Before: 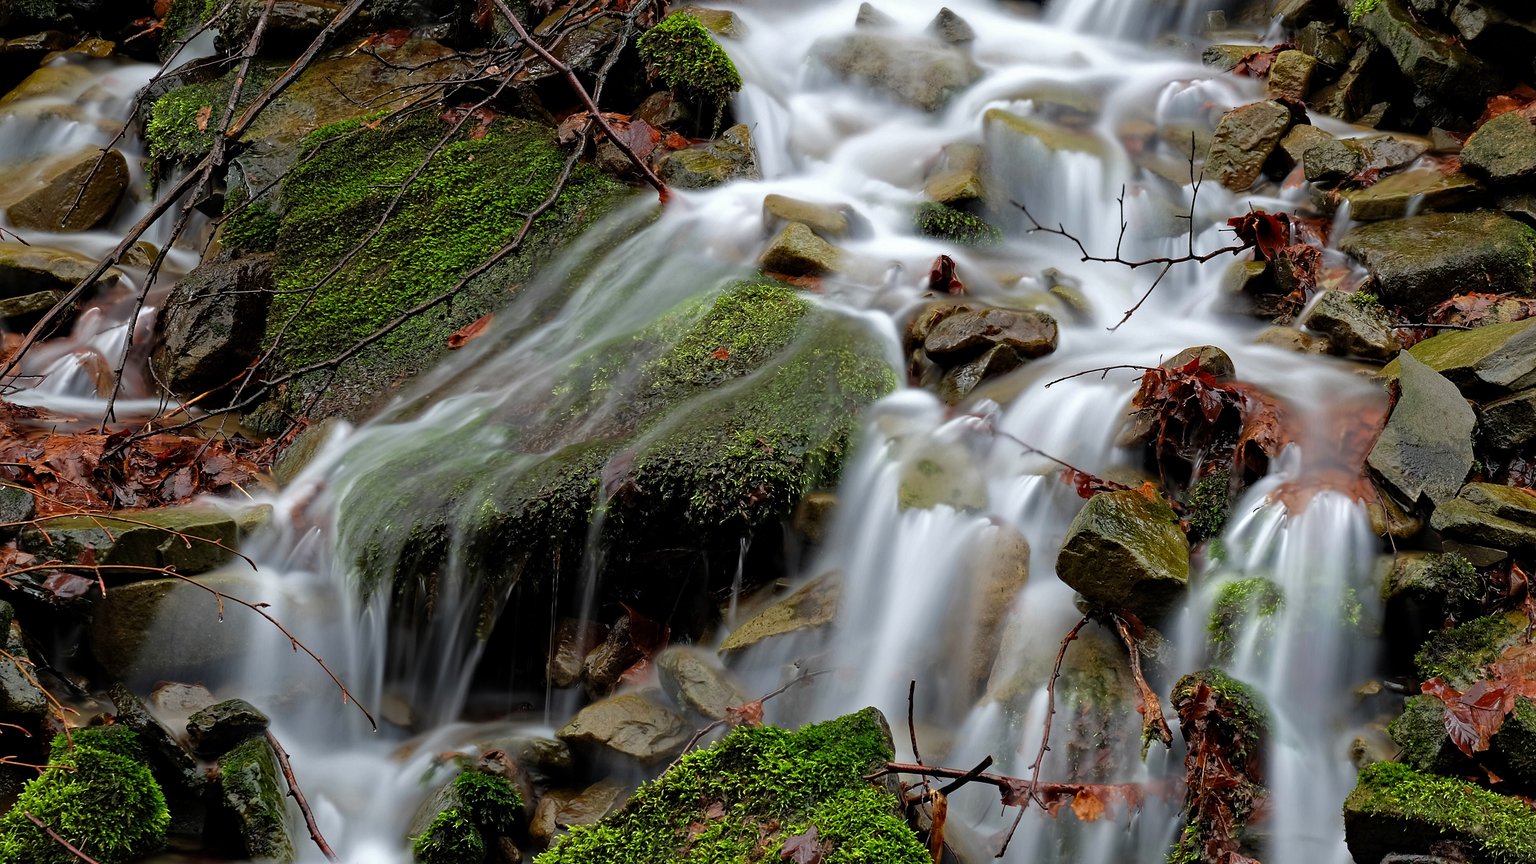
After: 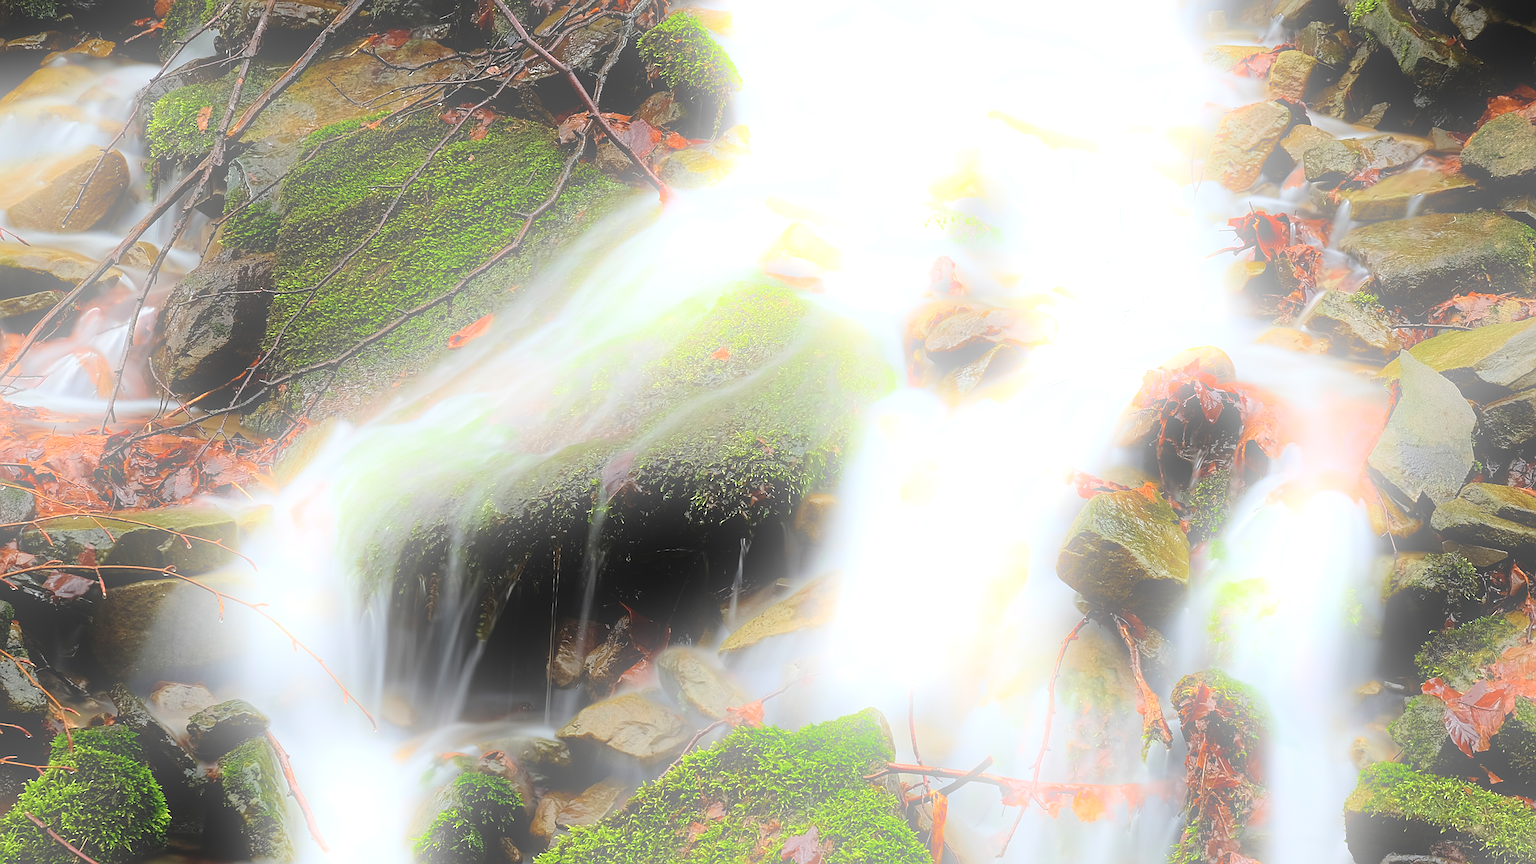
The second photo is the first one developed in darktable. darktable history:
bloom: size 25%, threshold 5%, strength 90%
sharpen: on, module defaults
